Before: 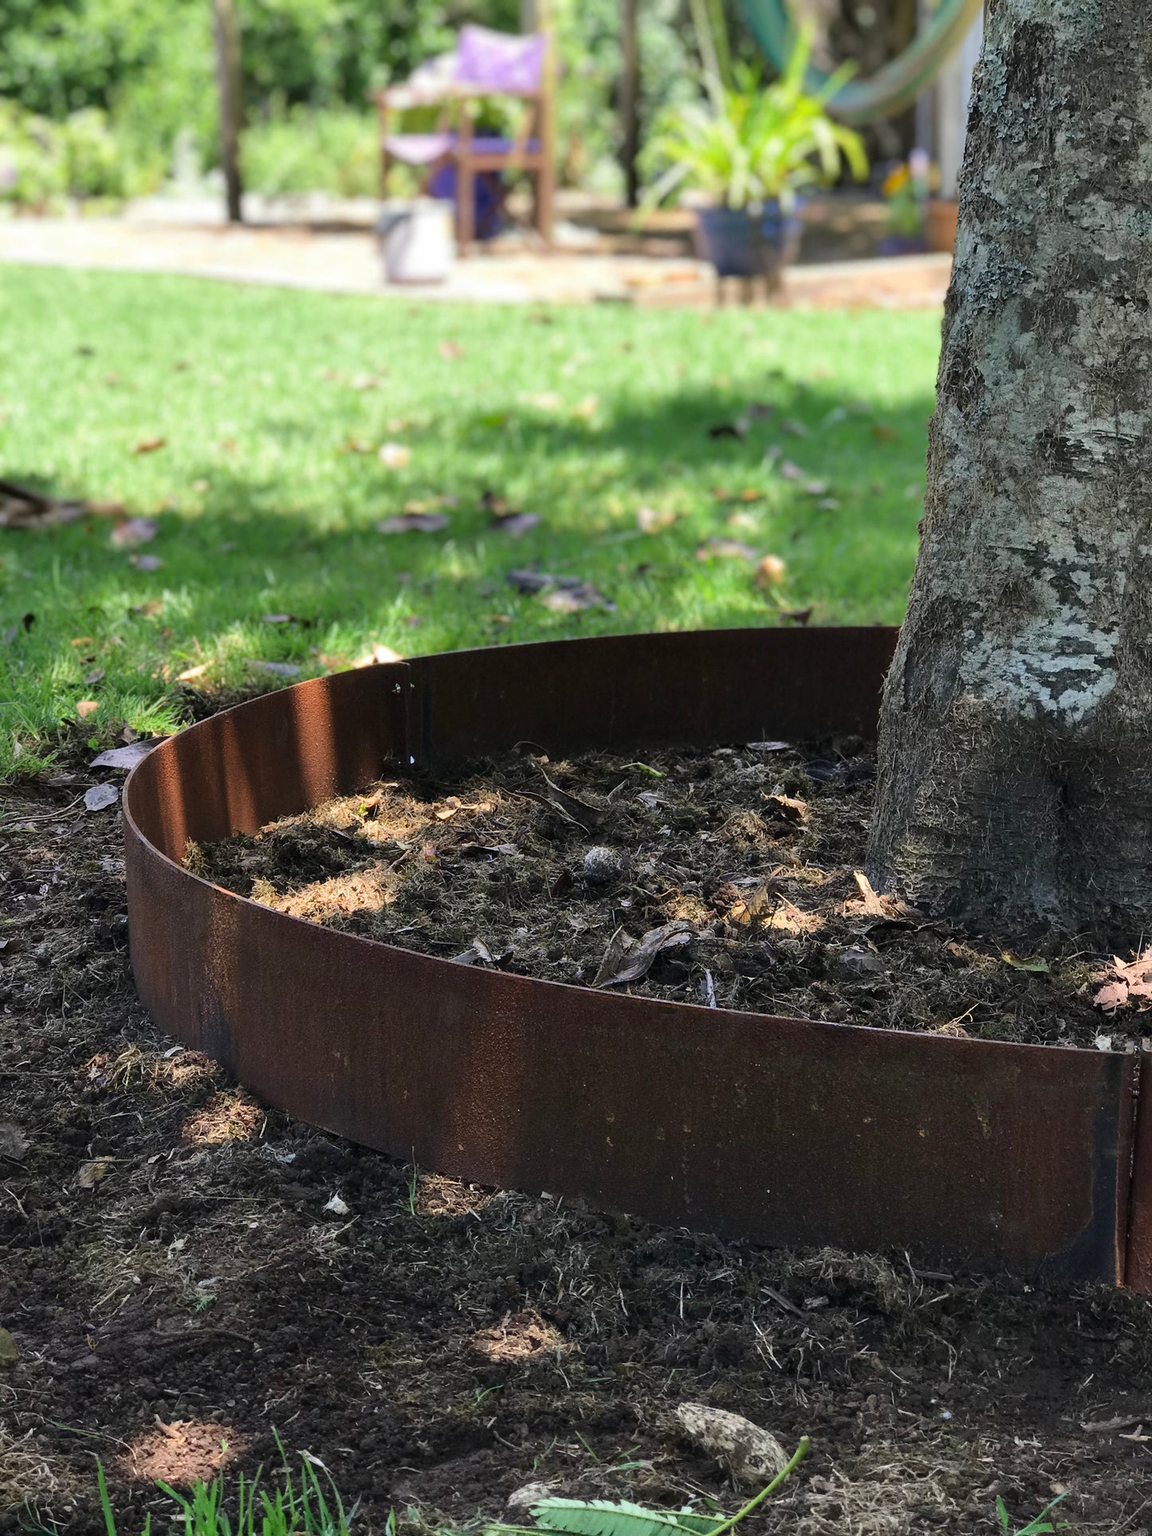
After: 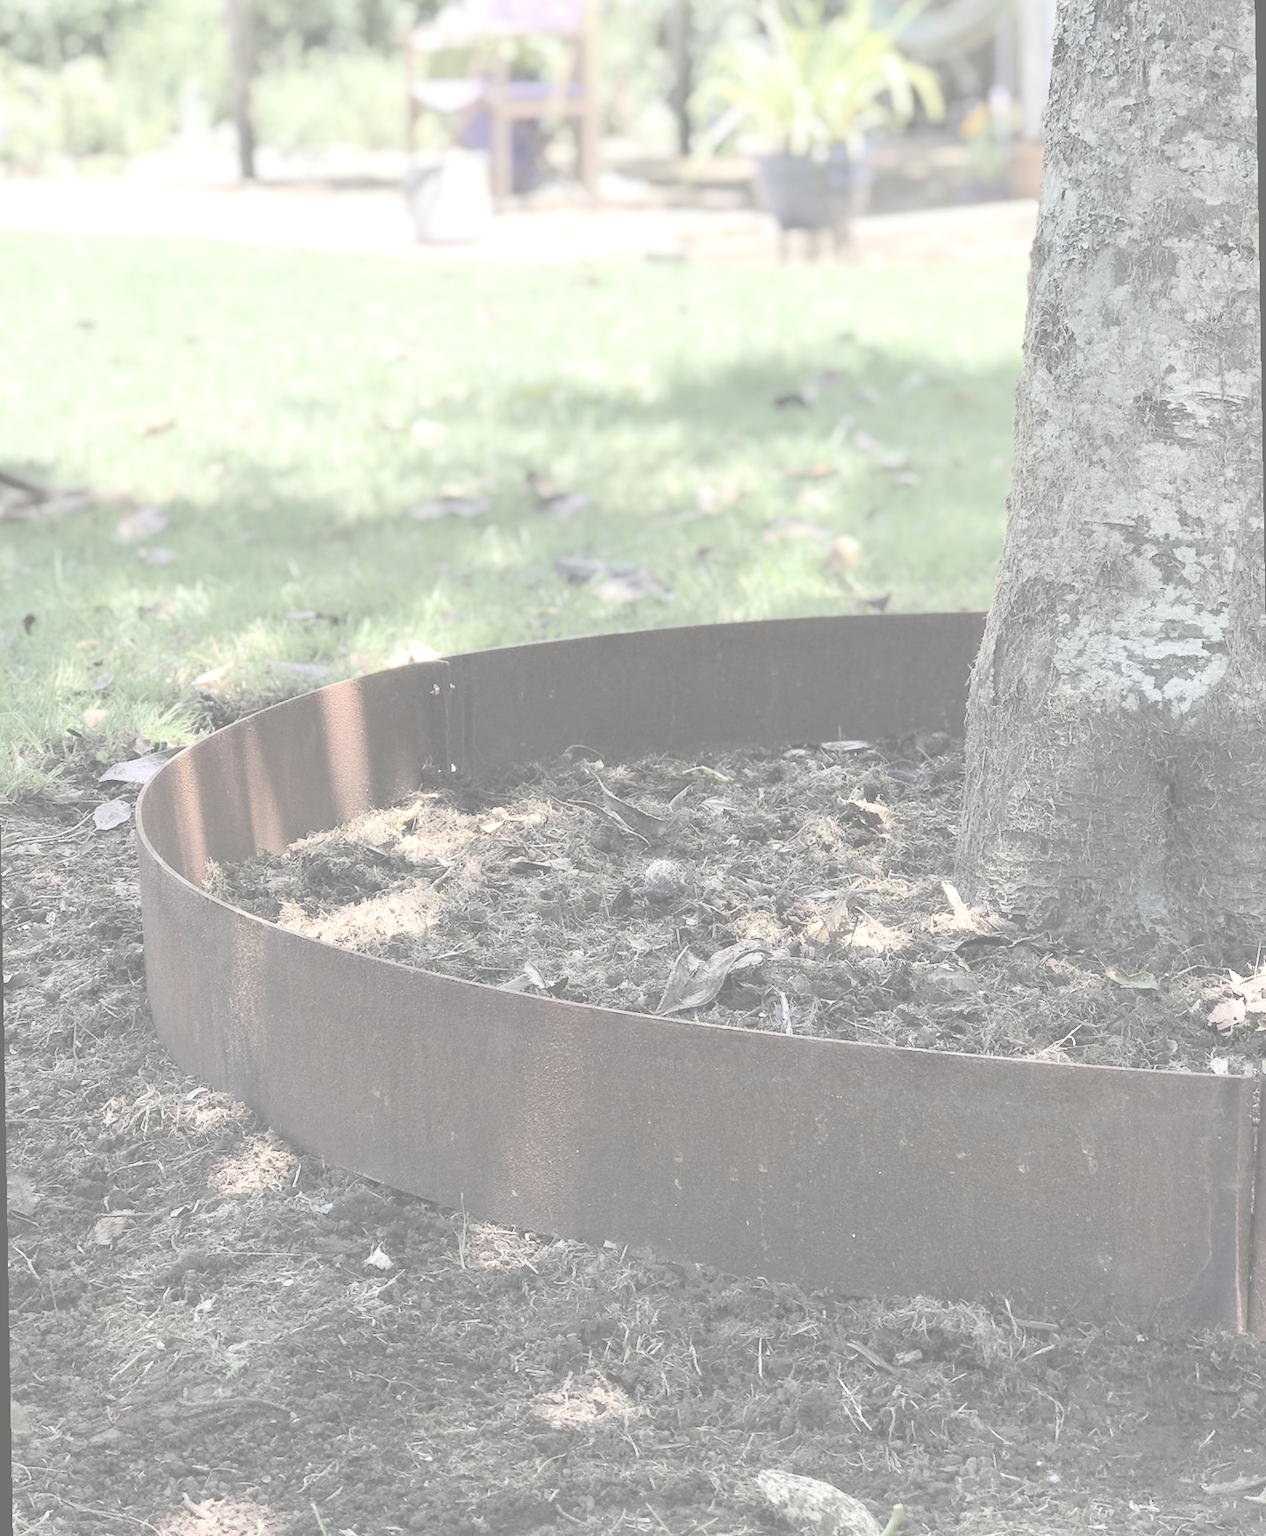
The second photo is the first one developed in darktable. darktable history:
rotate and perspective: rotation -1°, crop left 0.011, crop right 0.989, crop top 0.025, crop bottom 0.975
exposure: black level correction 0, exposure 1.3 EV, compensate highlight preservation false
contrast brightness saturation: contrast -0.32, brightness 0.75, saturation -0.78
crop and rotate: top 2.479%, bottom 3.018%
